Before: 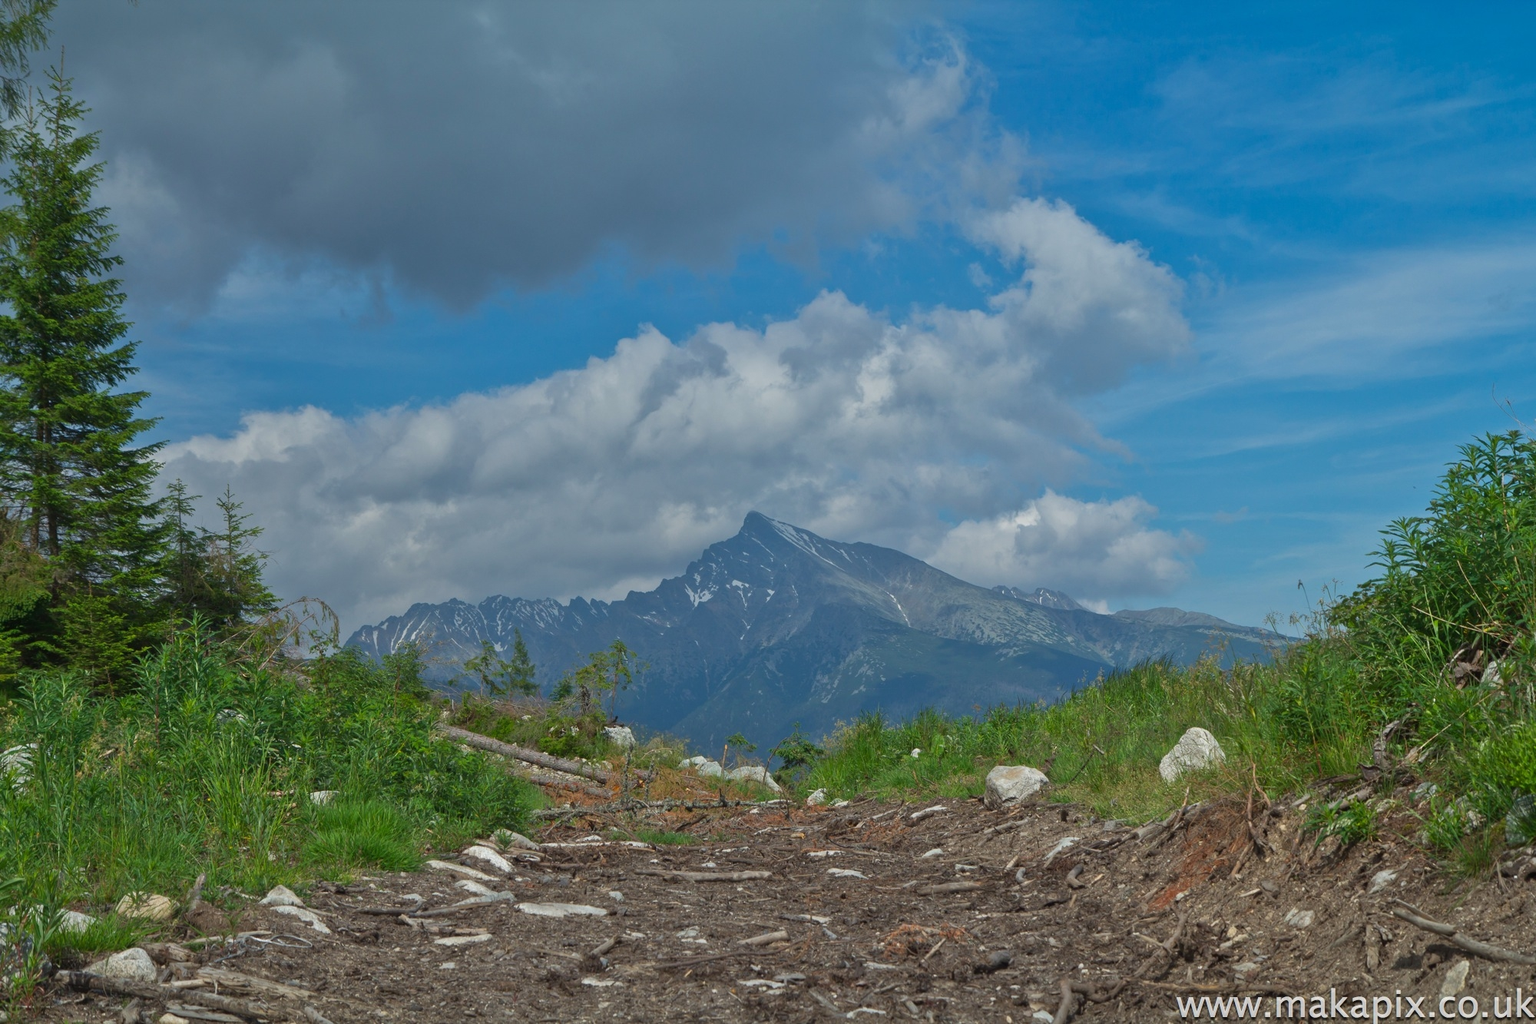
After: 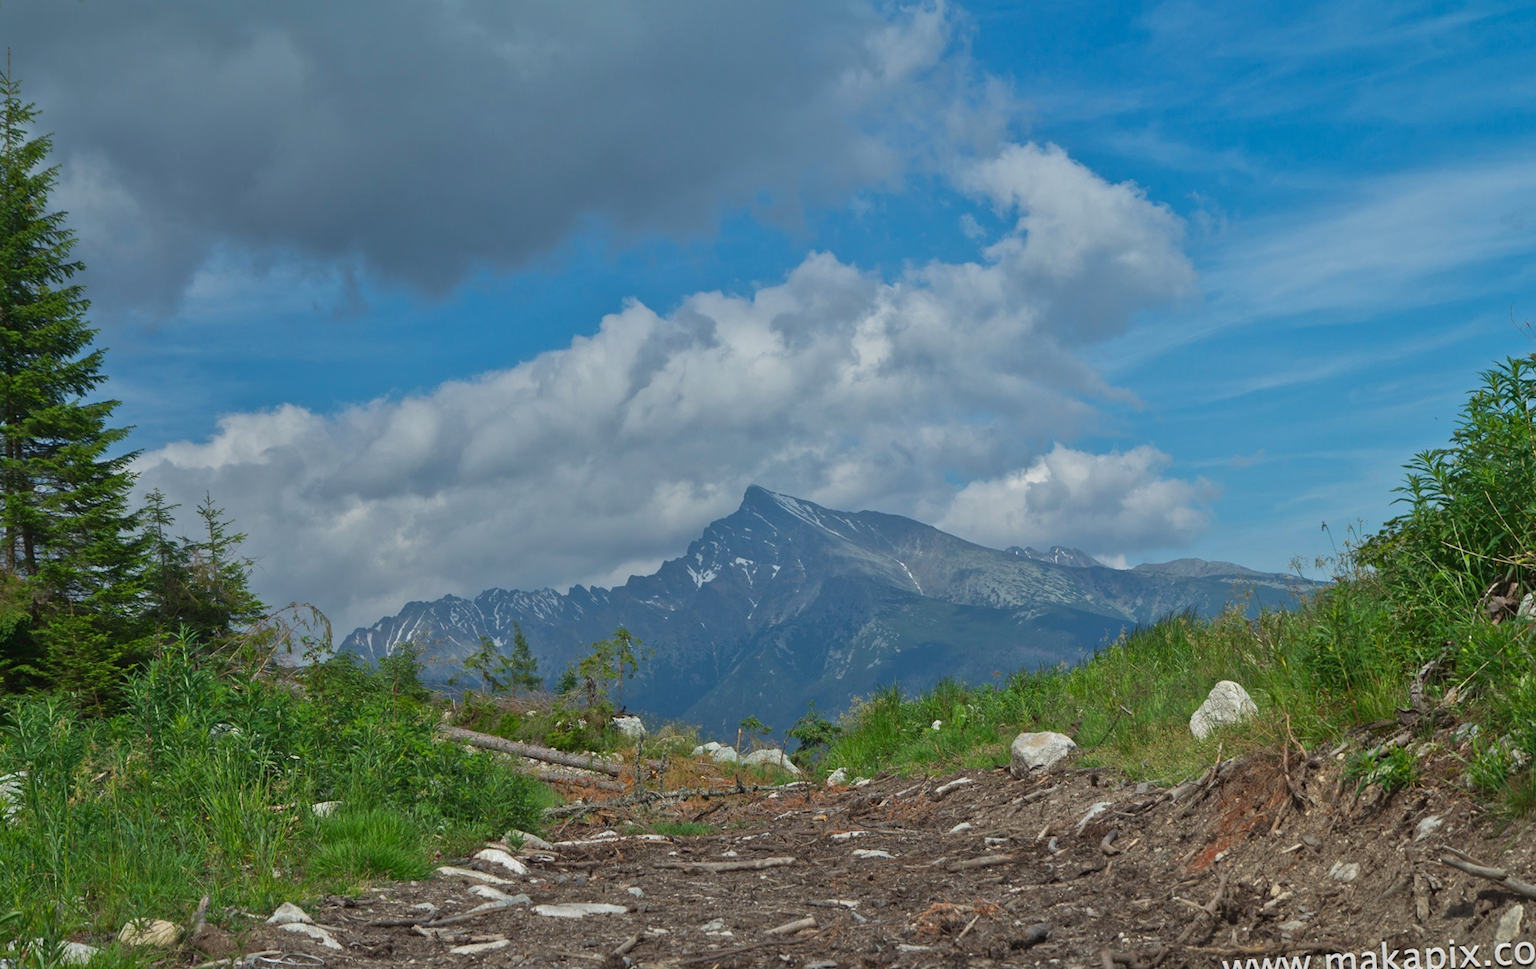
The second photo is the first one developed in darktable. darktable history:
rotate and perspective: rotation -3.52°, crop left 0.036, crop right 0.964, crop top 0.081, crop bottom 0.919
contrast brightness saturation: contrast 0.1, brightness 0.02, saturation 0.02
